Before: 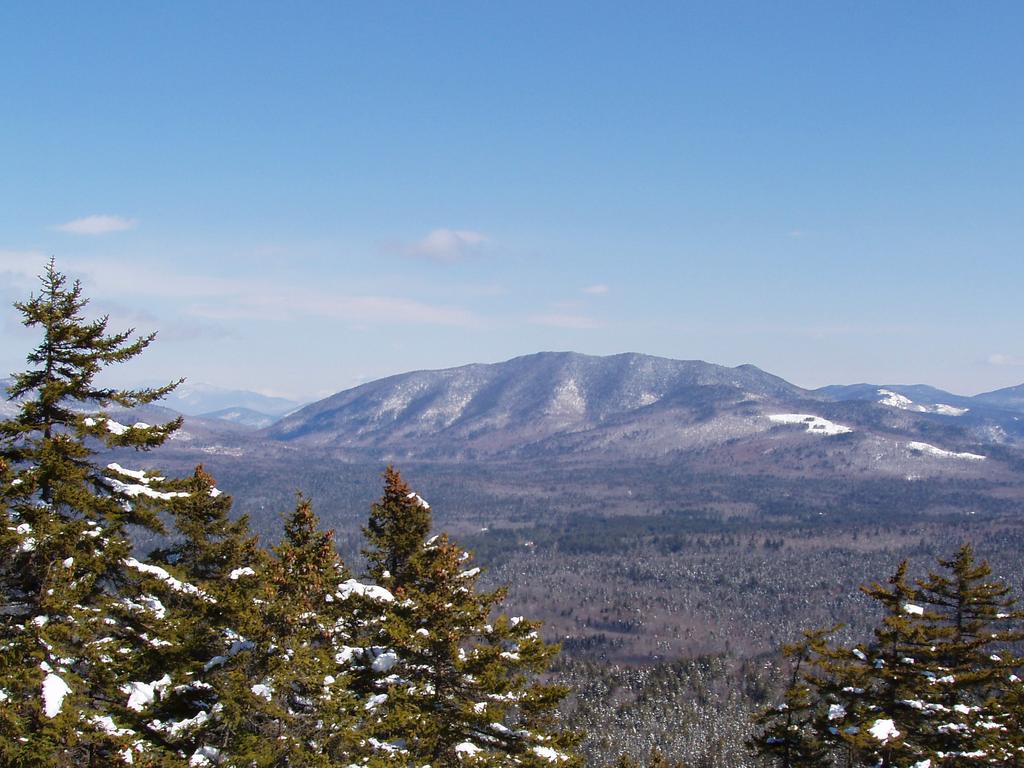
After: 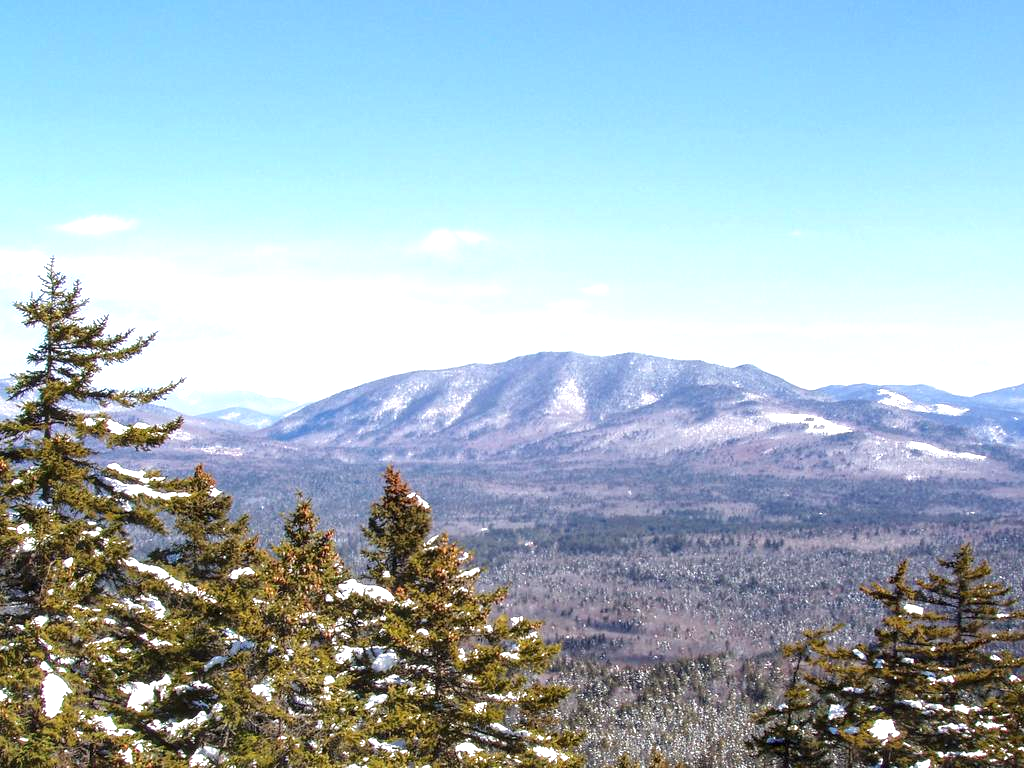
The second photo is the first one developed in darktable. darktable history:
exposure: black level correction 0, exposure 1.001 EV, compensate exposure bias true, compensate highlight preservation false
local contrast: on, module defaults
